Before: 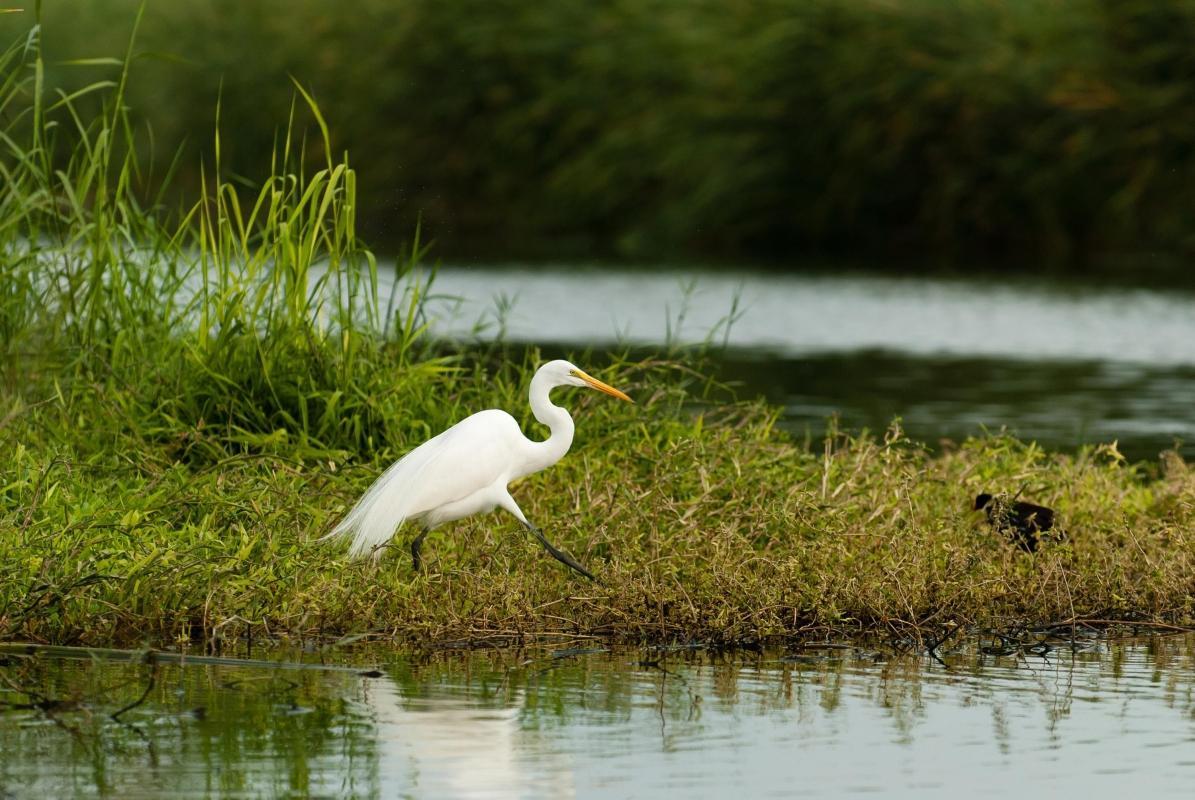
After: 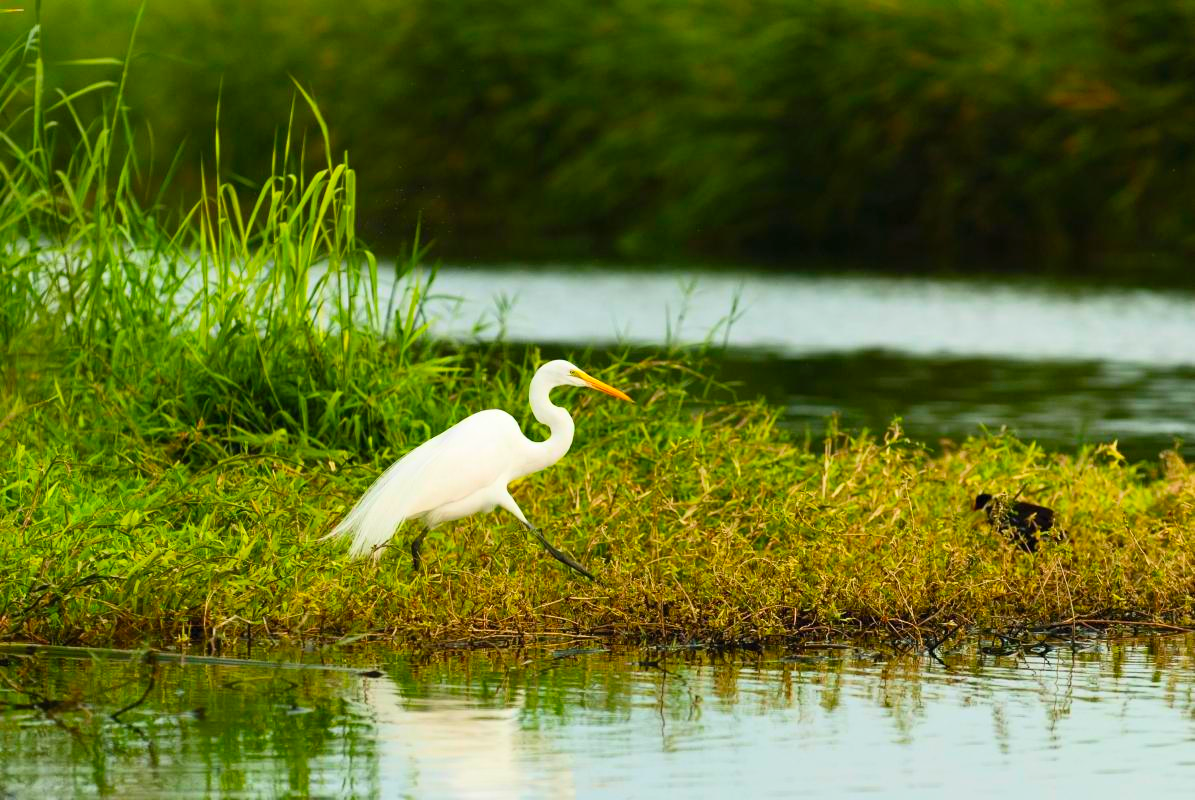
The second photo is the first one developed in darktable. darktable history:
contrast brightness saturation: contrast 0.203, brightness 0.198, saturation 0.796
